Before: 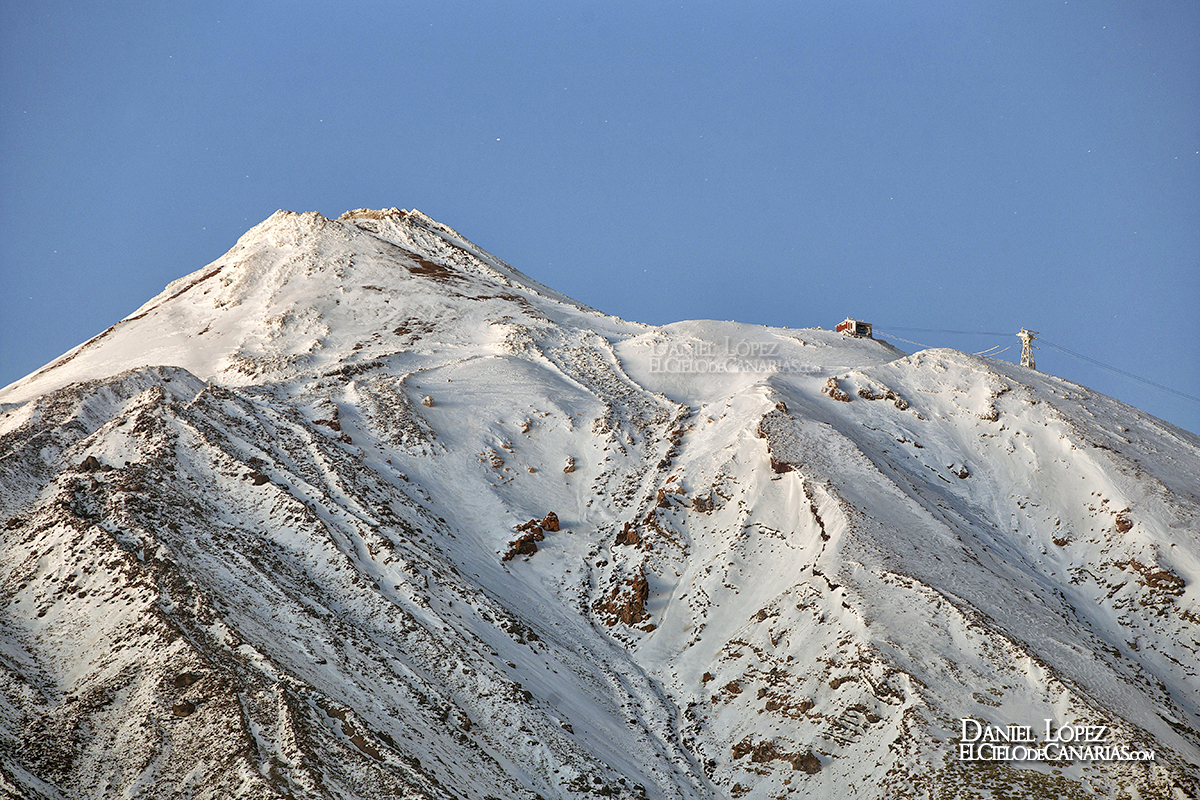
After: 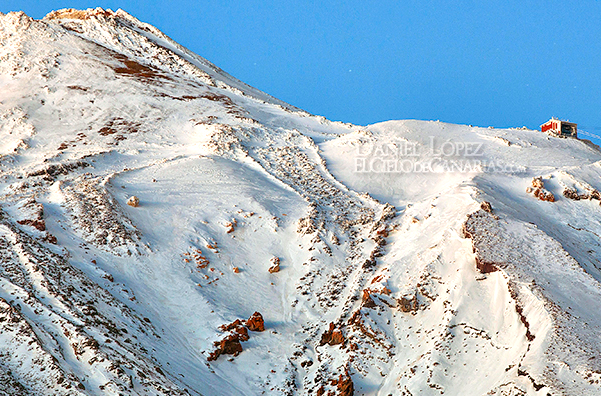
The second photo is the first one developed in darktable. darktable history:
crop: left 24.661%, top 25.023%, right 25.181%, bottom 25.459%
exposure: black level correction 0, exposure 0.397 EV, compensate highlight preservation false
color correction: highlights b* 0.029, saturation 1.3
